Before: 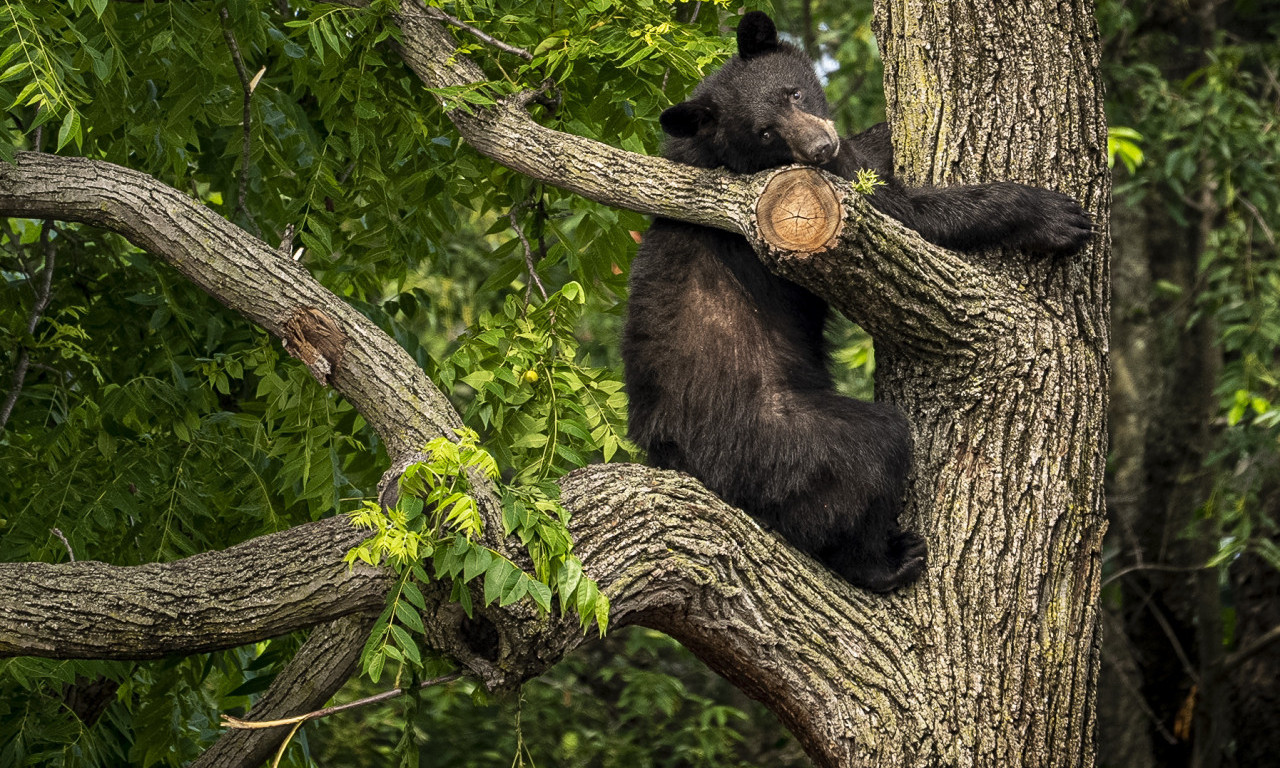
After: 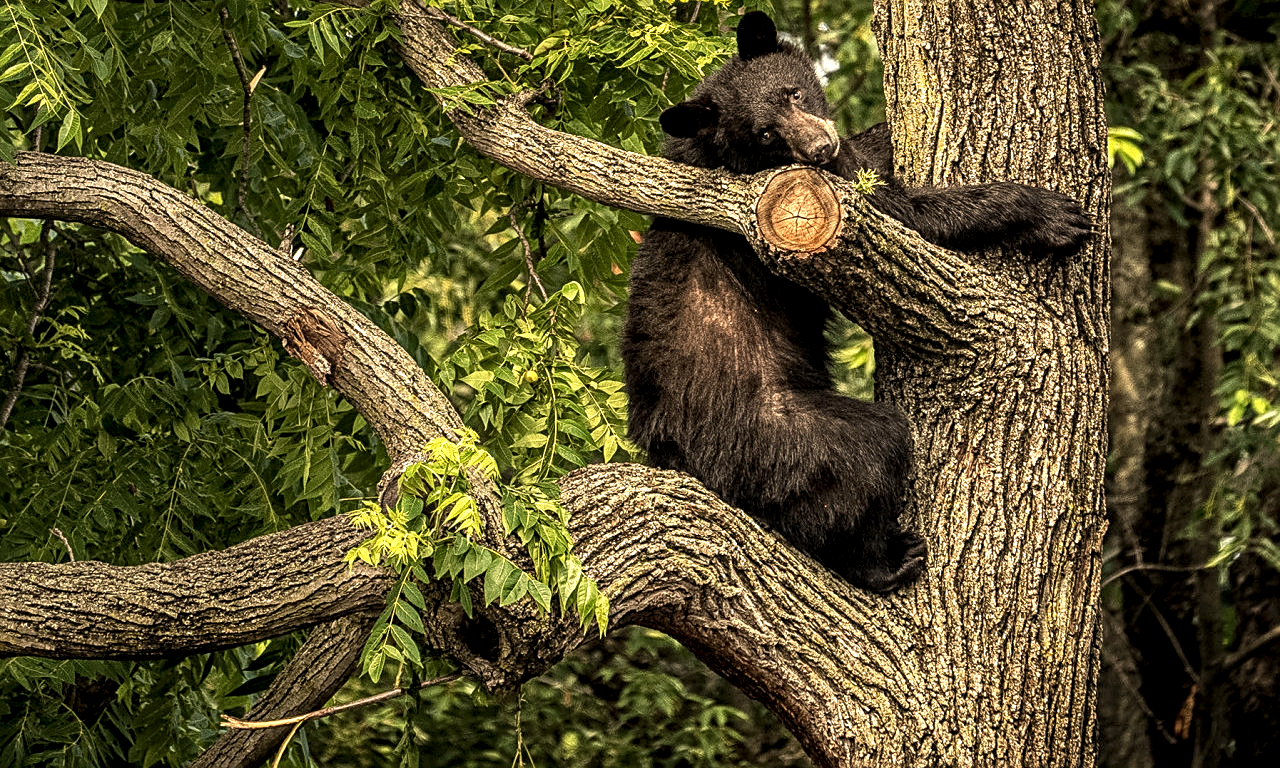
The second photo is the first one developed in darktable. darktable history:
local contrast: highlights 60%, shadows 60%, detail 160%
sharpen: on, module defaults
white balance: red 1.123, blue 0.83
